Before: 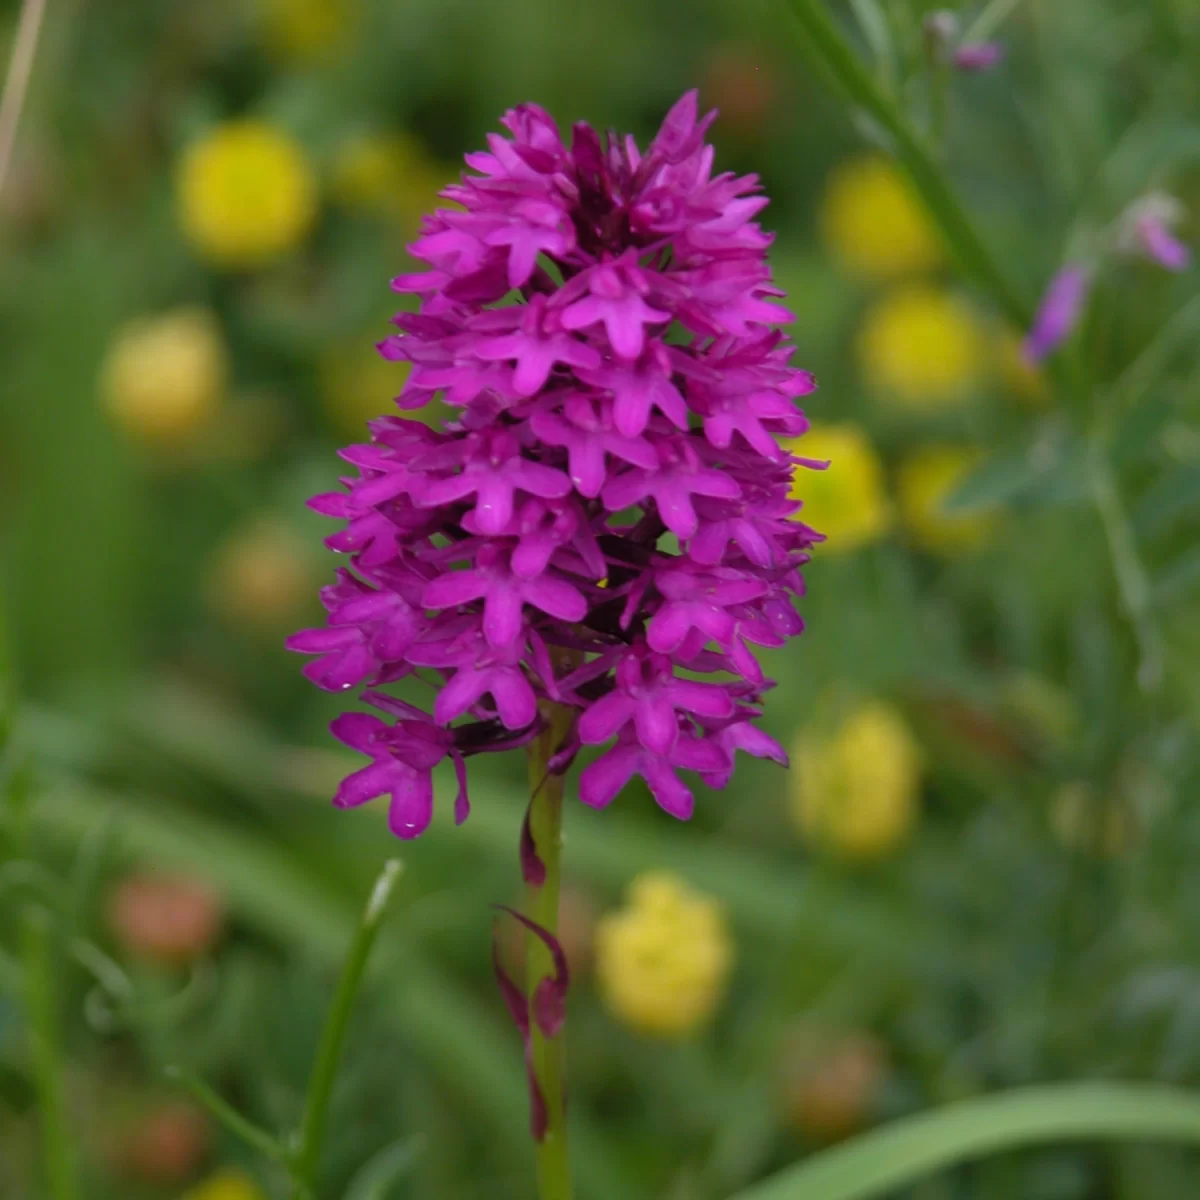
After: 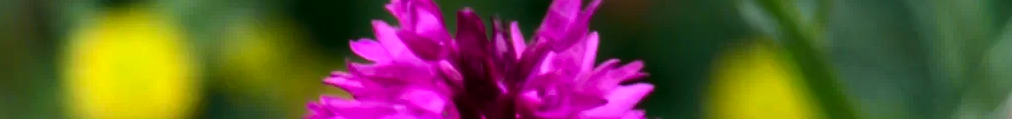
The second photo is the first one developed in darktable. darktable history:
tone equalizer: -8 EV -1.08 EV, -7 EV -1.01 EV, -6 EV -0.867 EV, -5 EV -0.578 EV, -3 EV 0.578 EV, -2 EV 0.867 EV, -1 EV 1.01 EV, +0 EV 1.08 EV, edges refinement/feathering 500, mask exposure compensation -1.57 EV, preserve details no
tone curve: curves: ch0 [(0, 0) (0.059, 0.027) (0.162, 0.125) (0.304, 0.279) (0.547, 0.532) (0.828, 0.815) (1, 0.983)]; ch1 [(0, 0) (0.23, 0.166) (0.34, 0.308) (0.371, 0.337) (0.429, 0.411) (0.477, 0.462) (0.499, 0.498) (0.529, 0.537) (0.559, 0.582) (0.743, 0.798) (1, 1)]; ch2 [(0, 0) (0.431, 0.414) (0.498, 0.503) (0.524, 0.528) (0.568, 0.546) (0.6, 0.597) (0.634, 0.645) (0.728, 0.742) (1, 1)], color space Lab, independent channels, preserve colors none
crop and rotate: left 9.644%, top 9.491%, right 6.021%, bottom 80.509%
haze removal: strength -0.05
